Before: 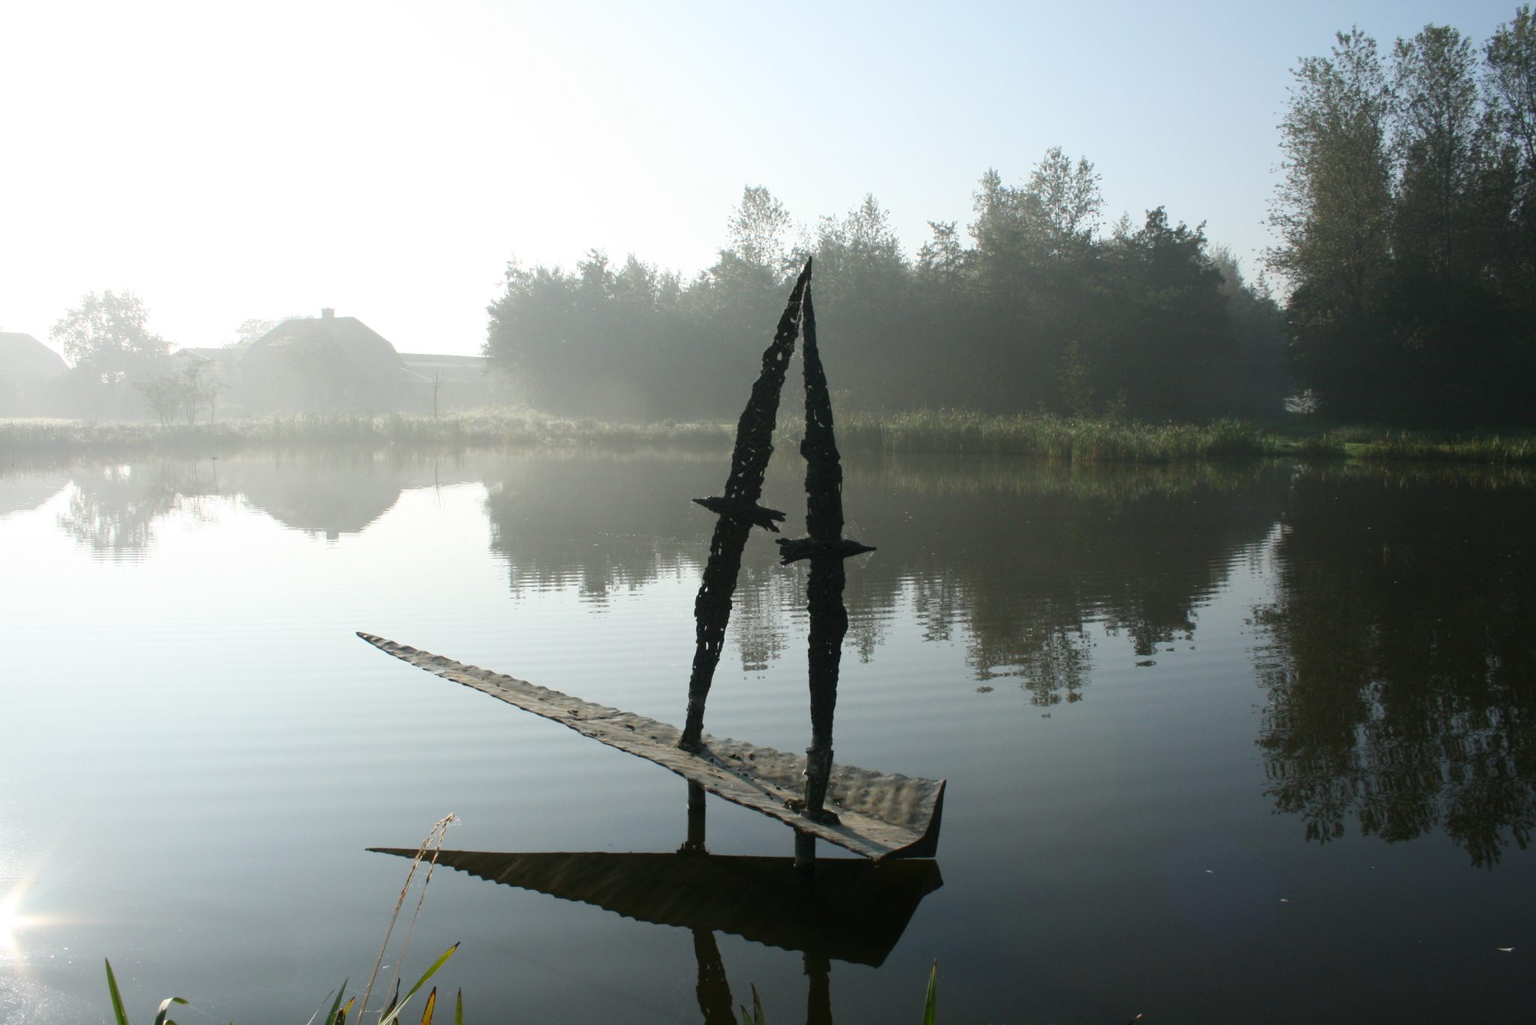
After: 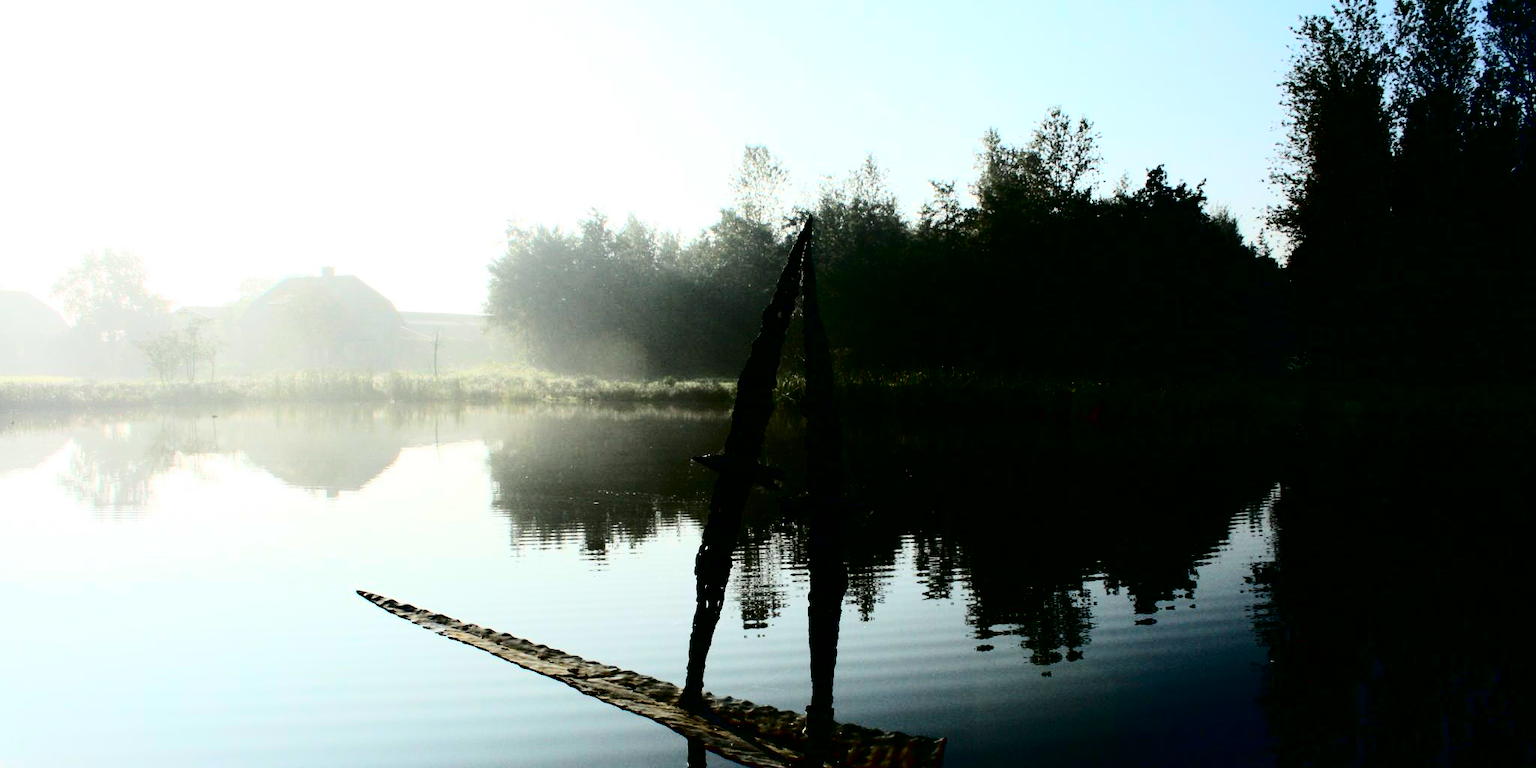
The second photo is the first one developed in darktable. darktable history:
contrast brightness saturation: contrast 0.785, brightness -0.989, saturation 0.987
crop: top 4.108%, bottom 20.933%
